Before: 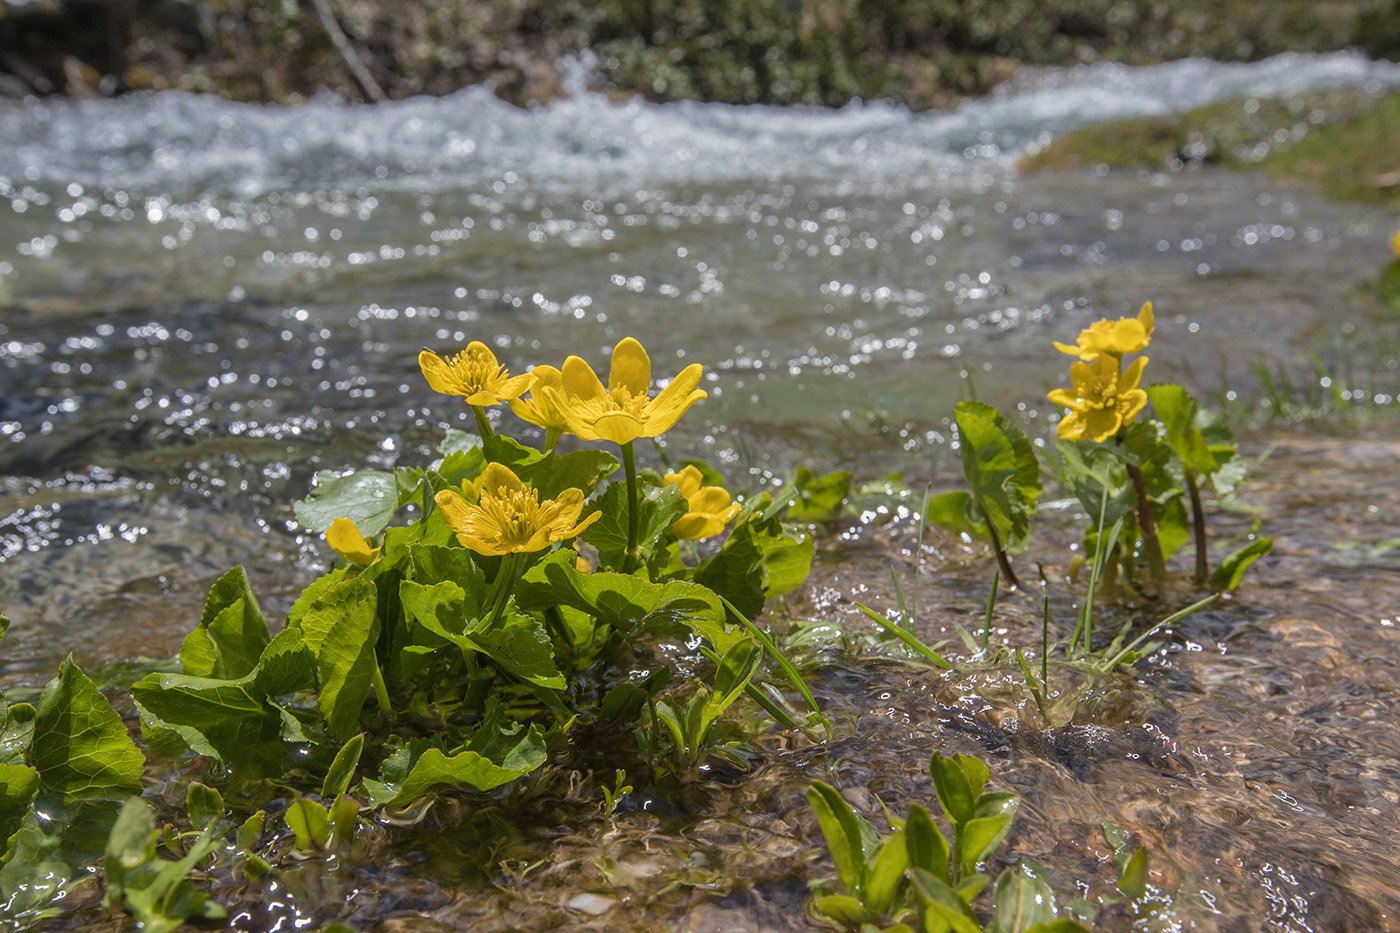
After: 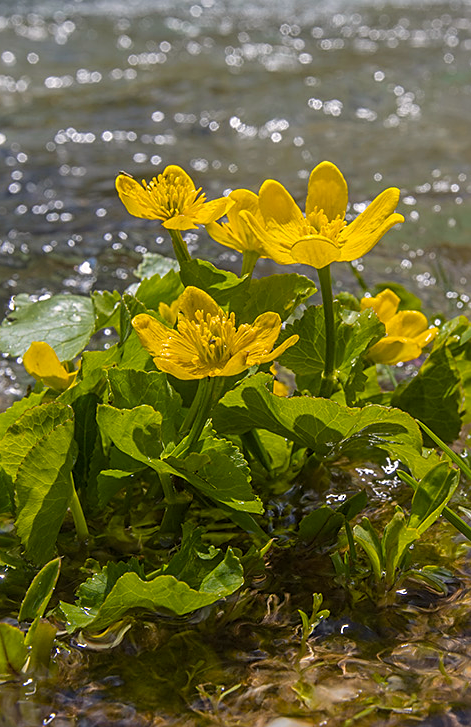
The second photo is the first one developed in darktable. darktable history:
crop and rotate: left 21.651%, top 19.039%, right 44.688%, bottom 3.003%
color correction: highlights a* -0.124, highlights b* 0.116
color balance rgb: highlights gain › chroma 1.012%, highlights gain › hue 53.2°, perceptual saturation grading › global saturation 25.049%, global vibrance 20%
sharpen: on, module defaults
